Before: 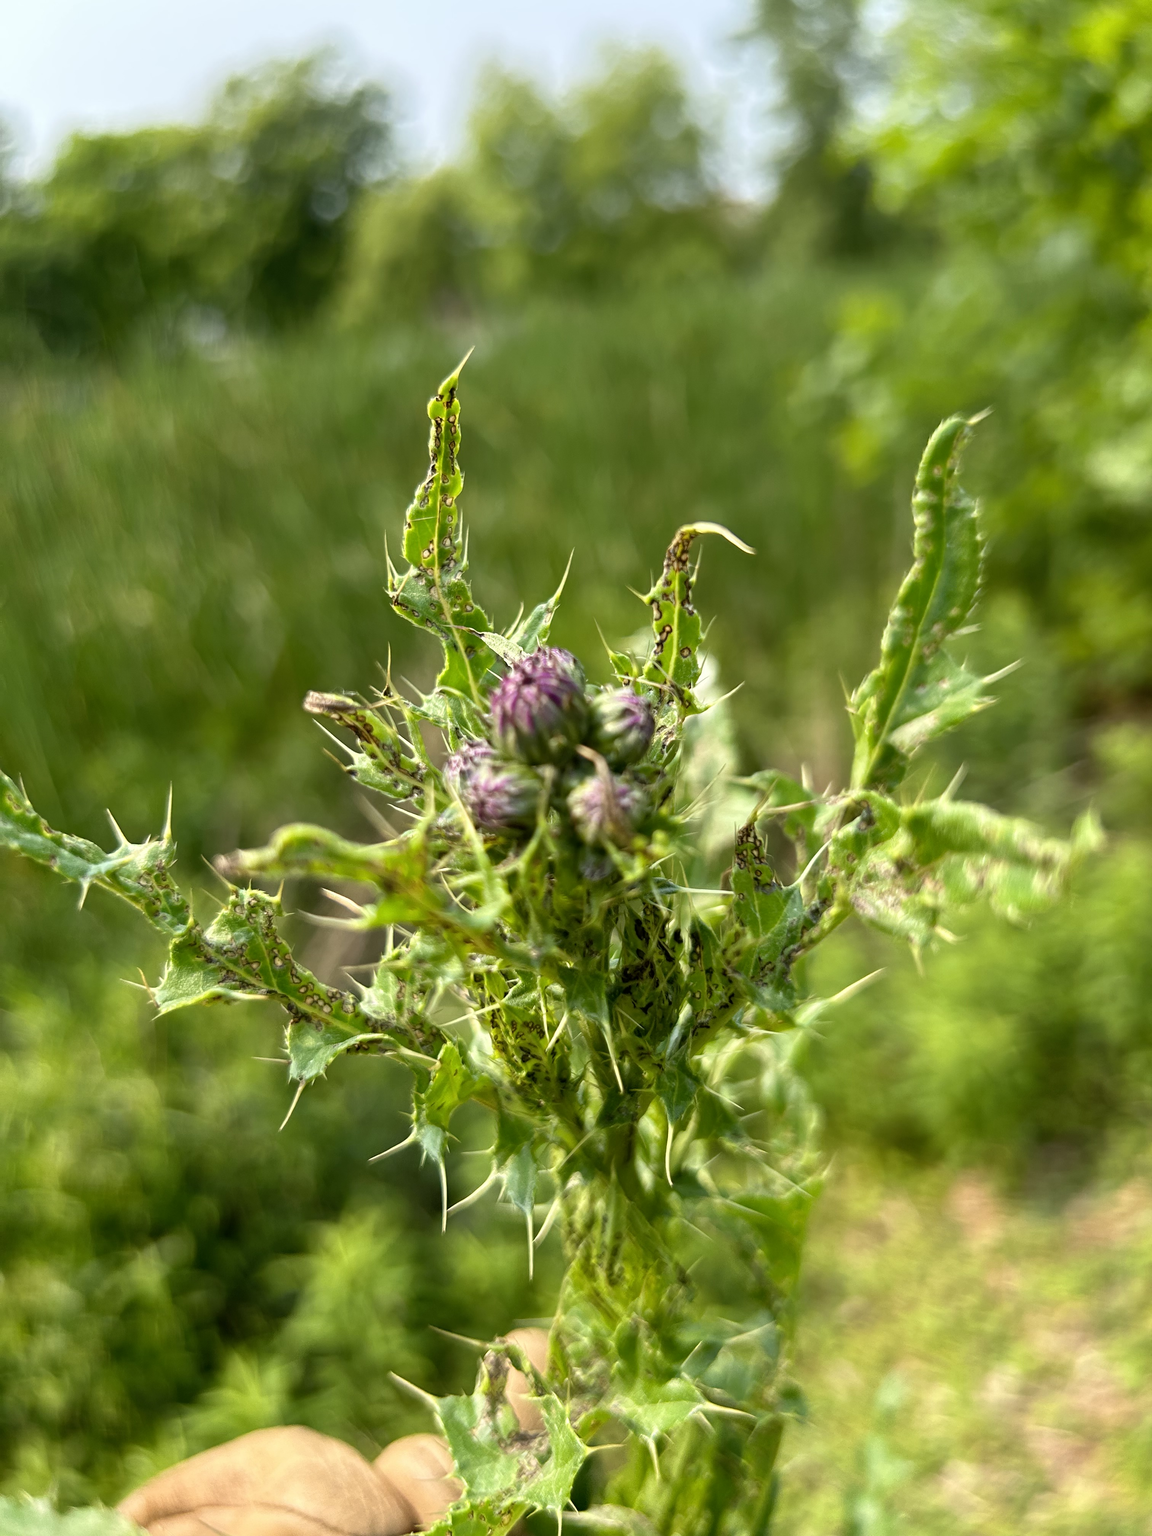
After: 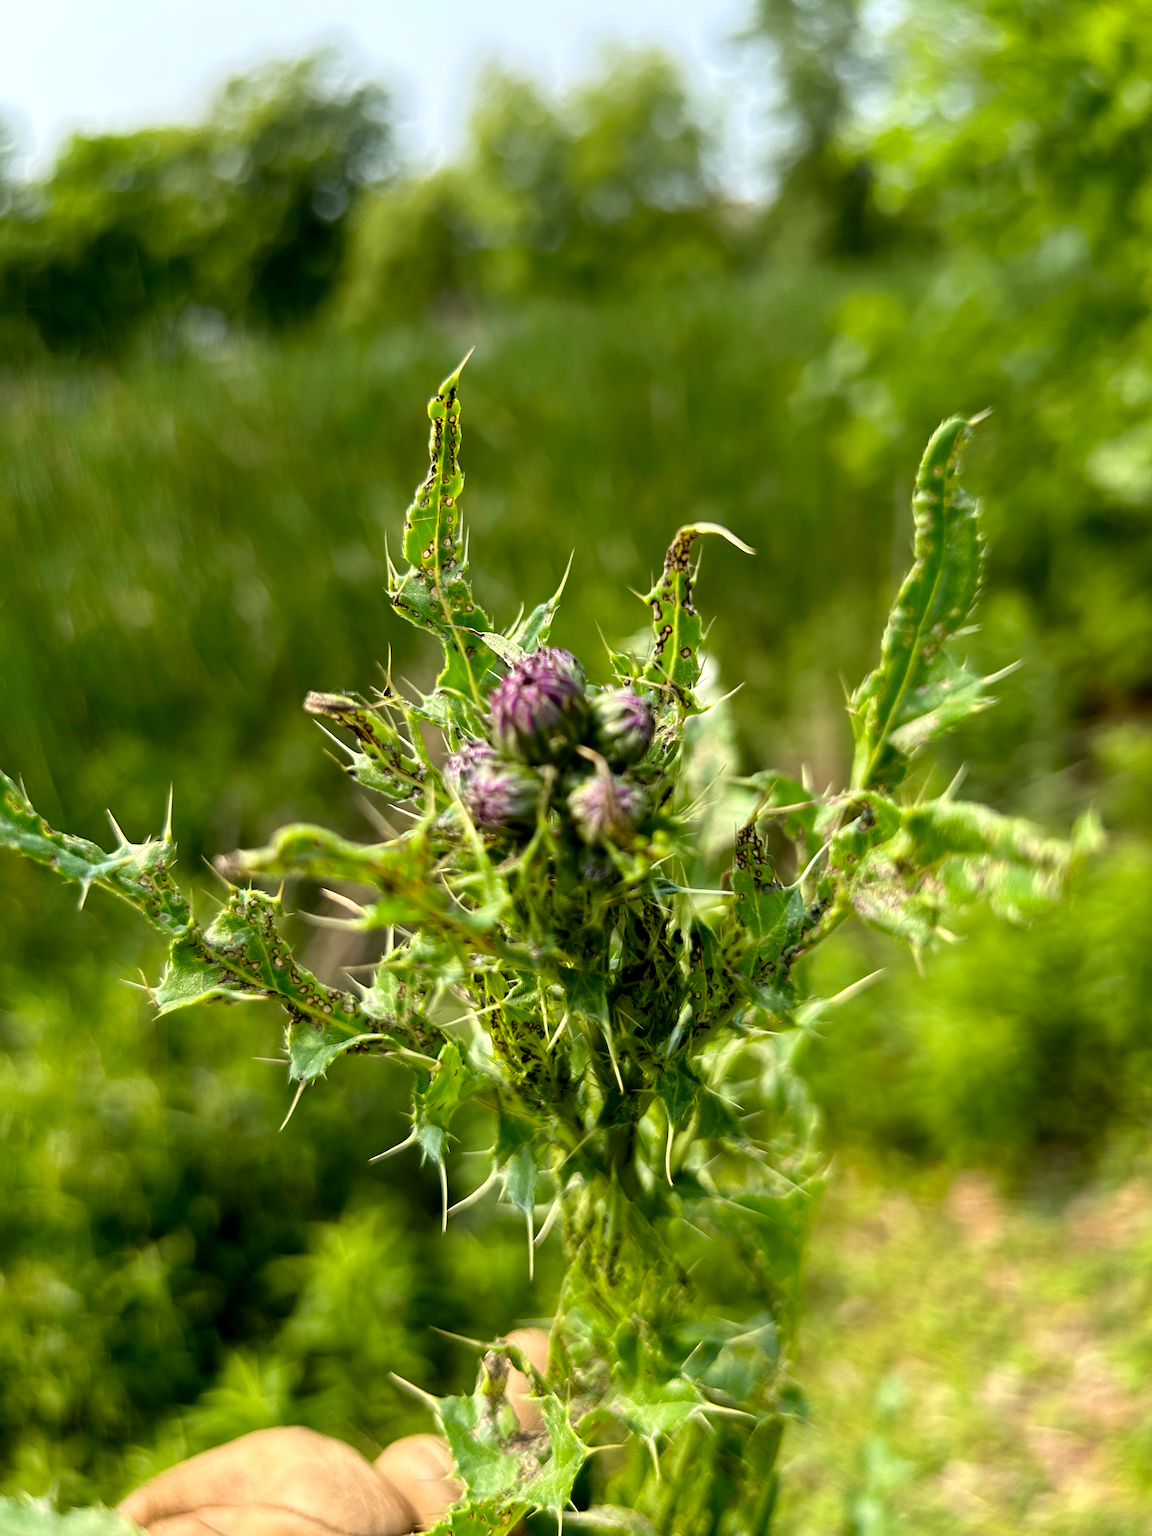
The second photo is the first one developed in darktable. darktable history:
exposure: black level correction 0.009, exposure -0.629 EV, compensate highlight preservation false
tone equalizer: -8 EV -0.744 EV, -7 EV -0.738 EV, -6 EV -0.57 EV, -5 EV -0.393 EV, -3 EV 0.405 EV, -2 EV 0.6 EV, -1 EV 0.692 EV, +0 EV 0.743 EV
